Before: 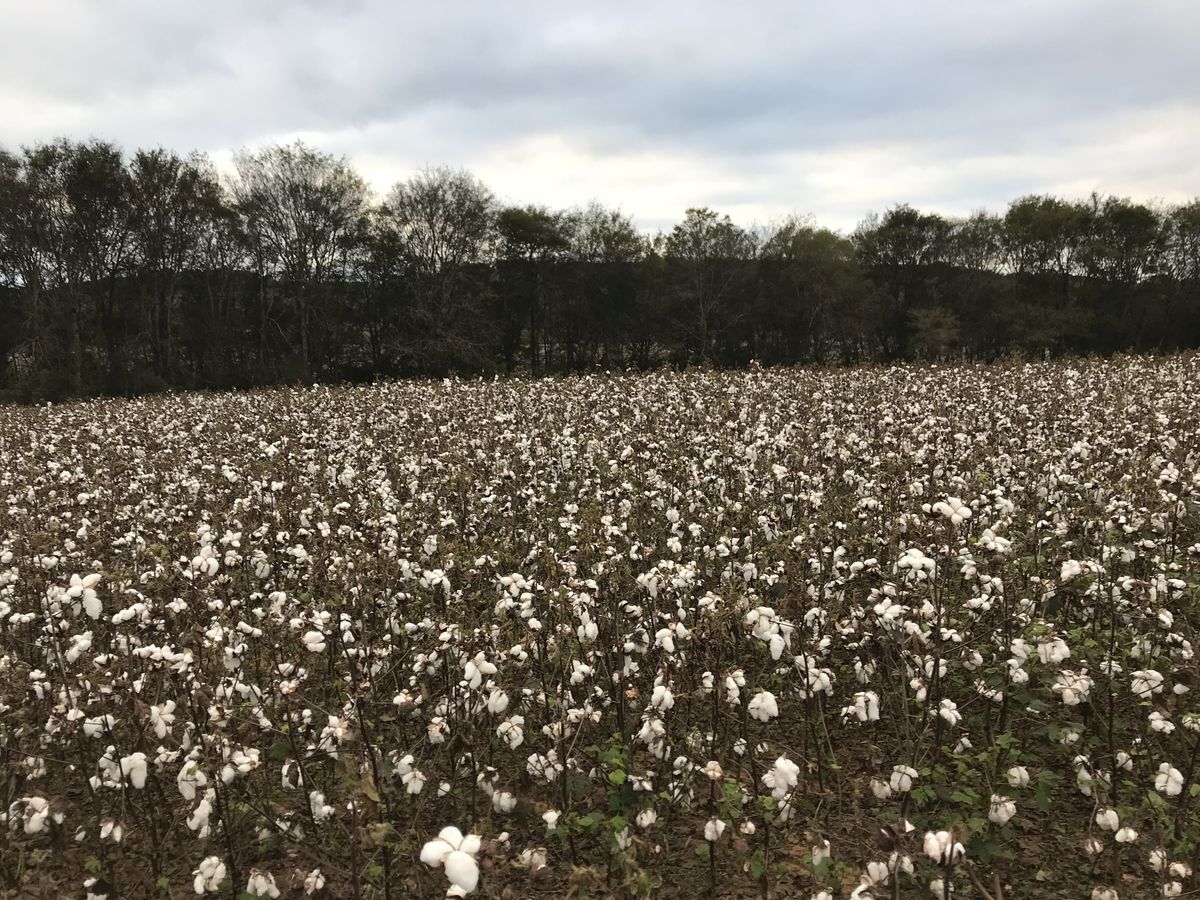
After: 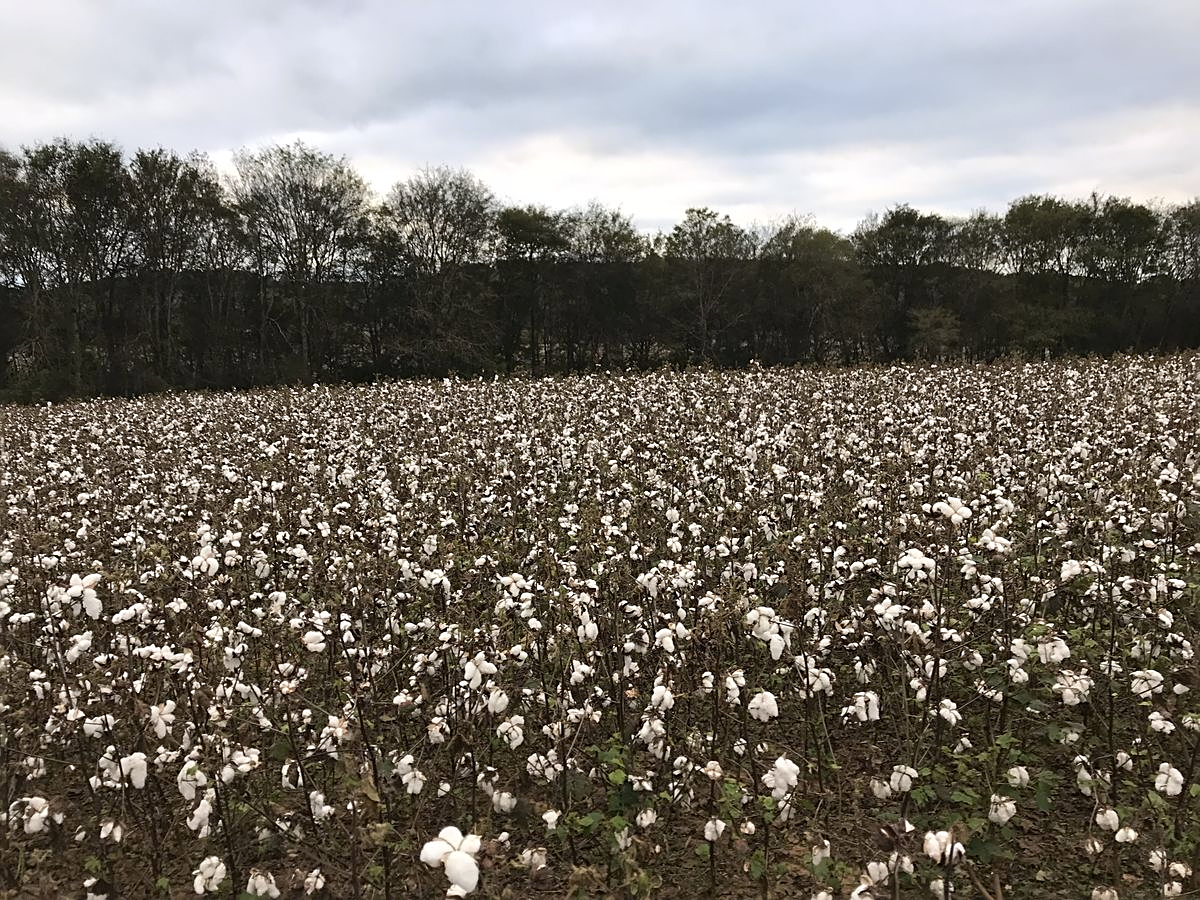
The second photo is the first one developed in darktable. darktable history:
white balance: red 1.004, blue 1.024
sharpen: on, module defaults
